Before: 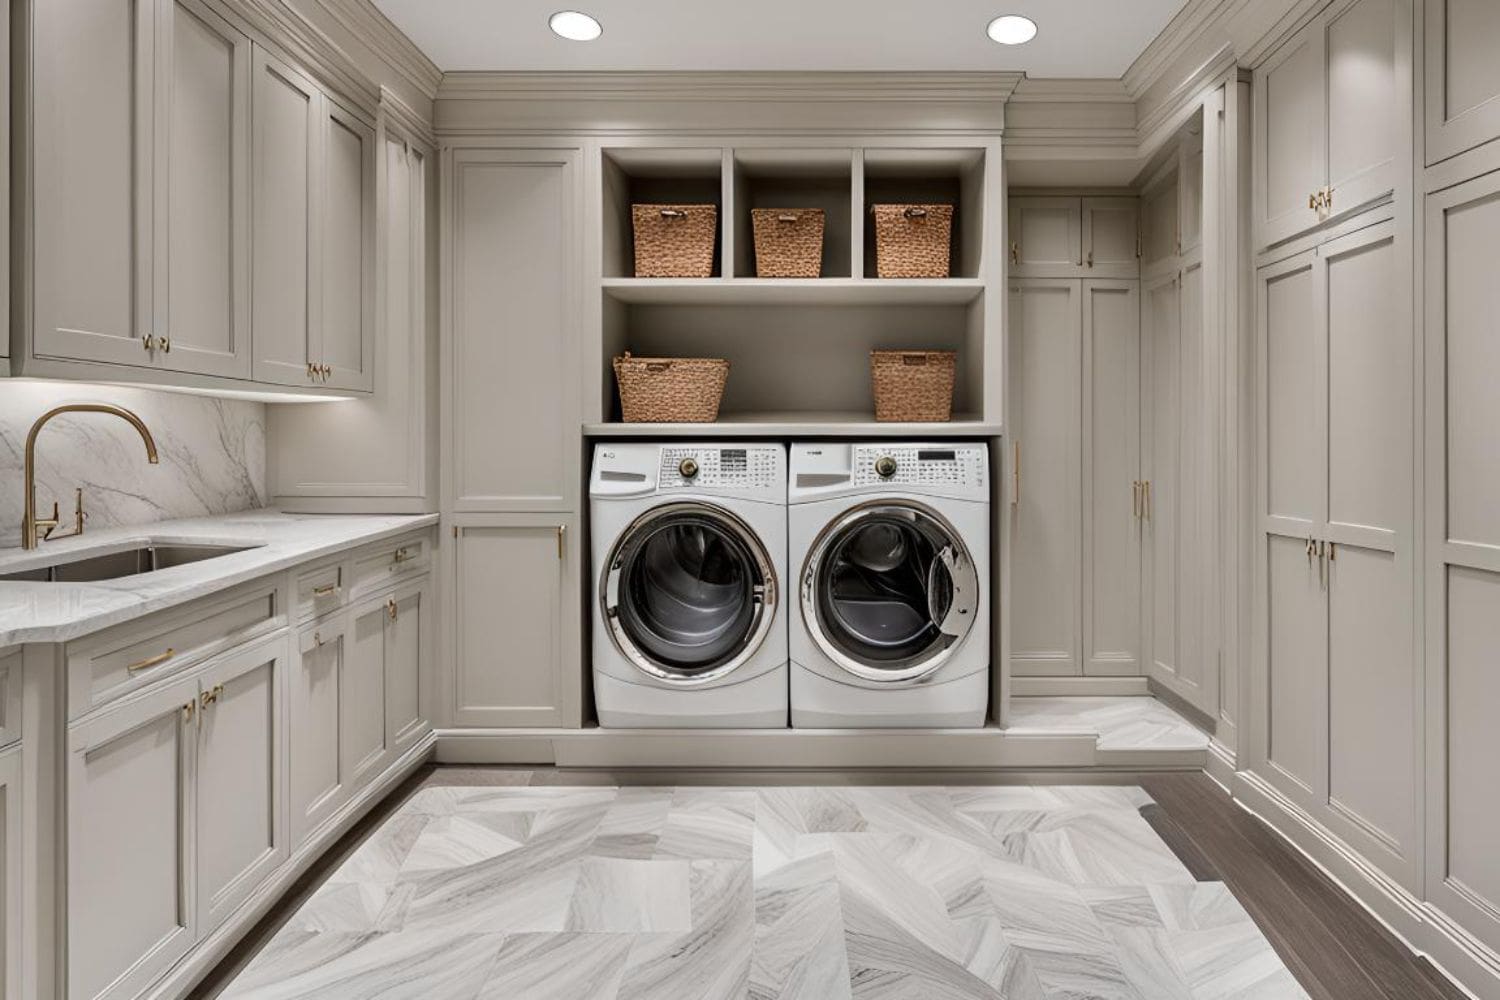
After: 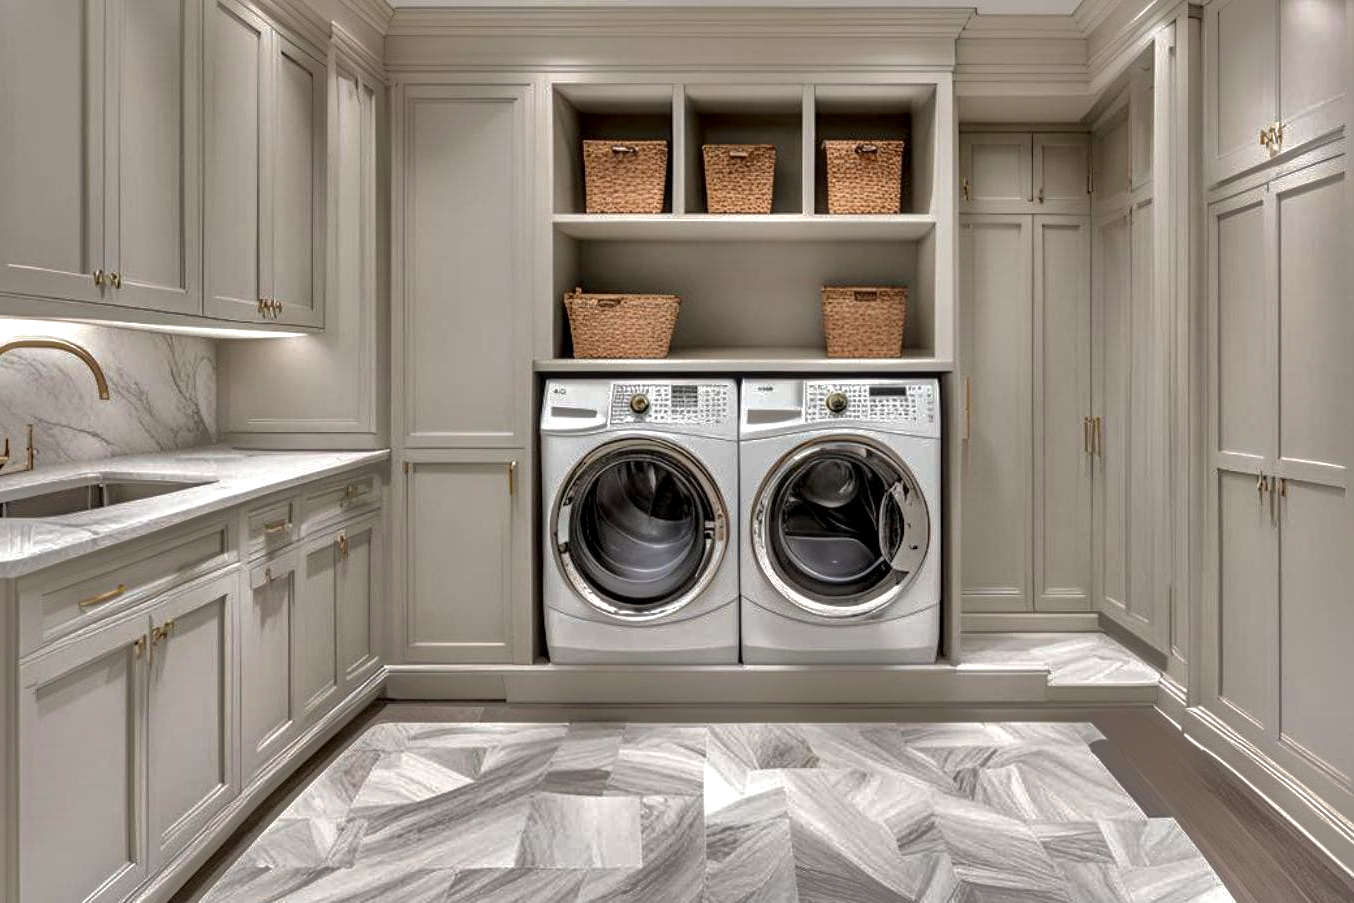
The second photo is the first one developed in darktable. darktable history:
crop: left 3.305%, top 6.436%, right 6.389%, bottom 3.258%
exposure: black level correction 0.001, exposure 0.5 EV, compensate exposure bias true, compensate highlight preservation false
shadows and highlights: shadows -19.91, highlights -73.15
local contrast: on, module defaults
